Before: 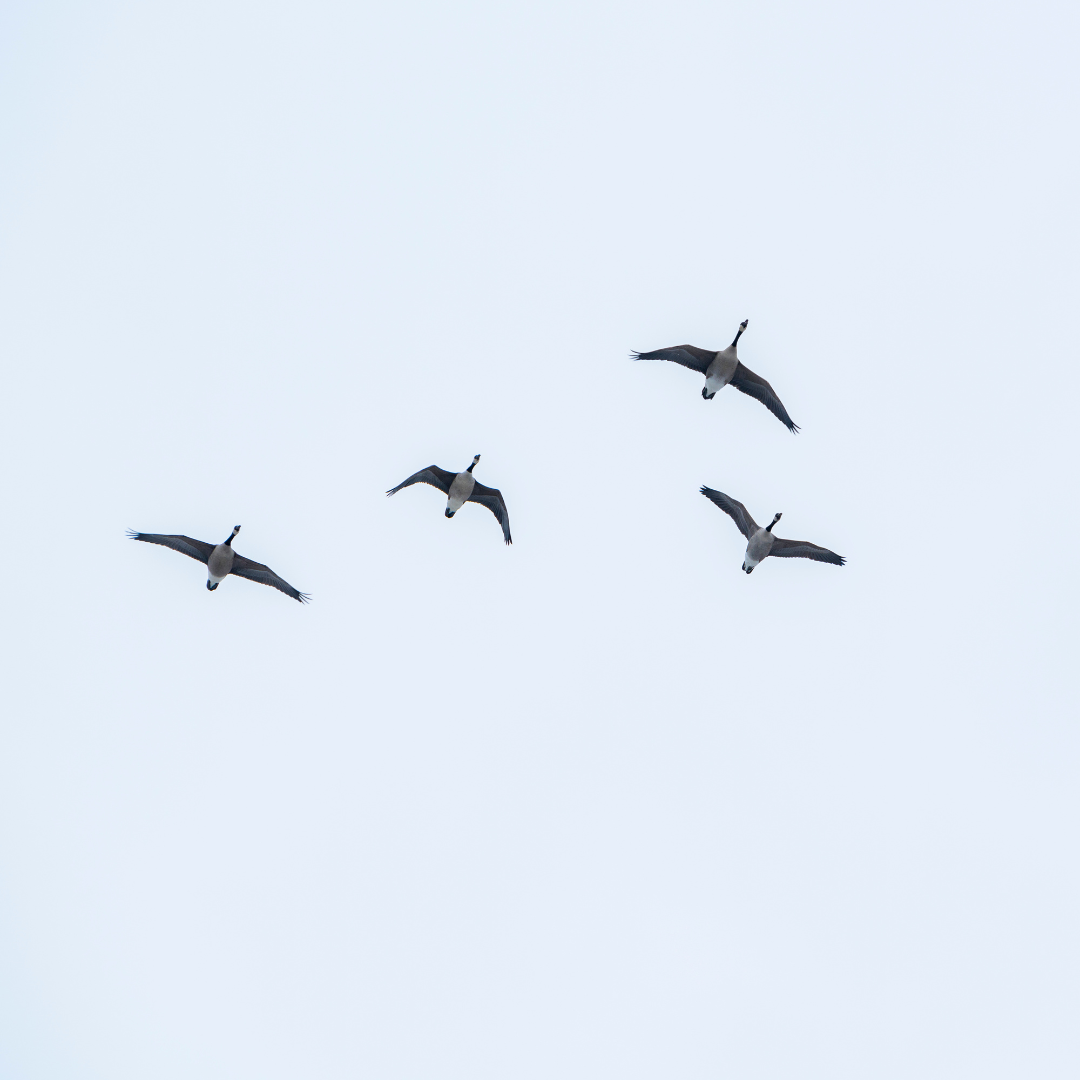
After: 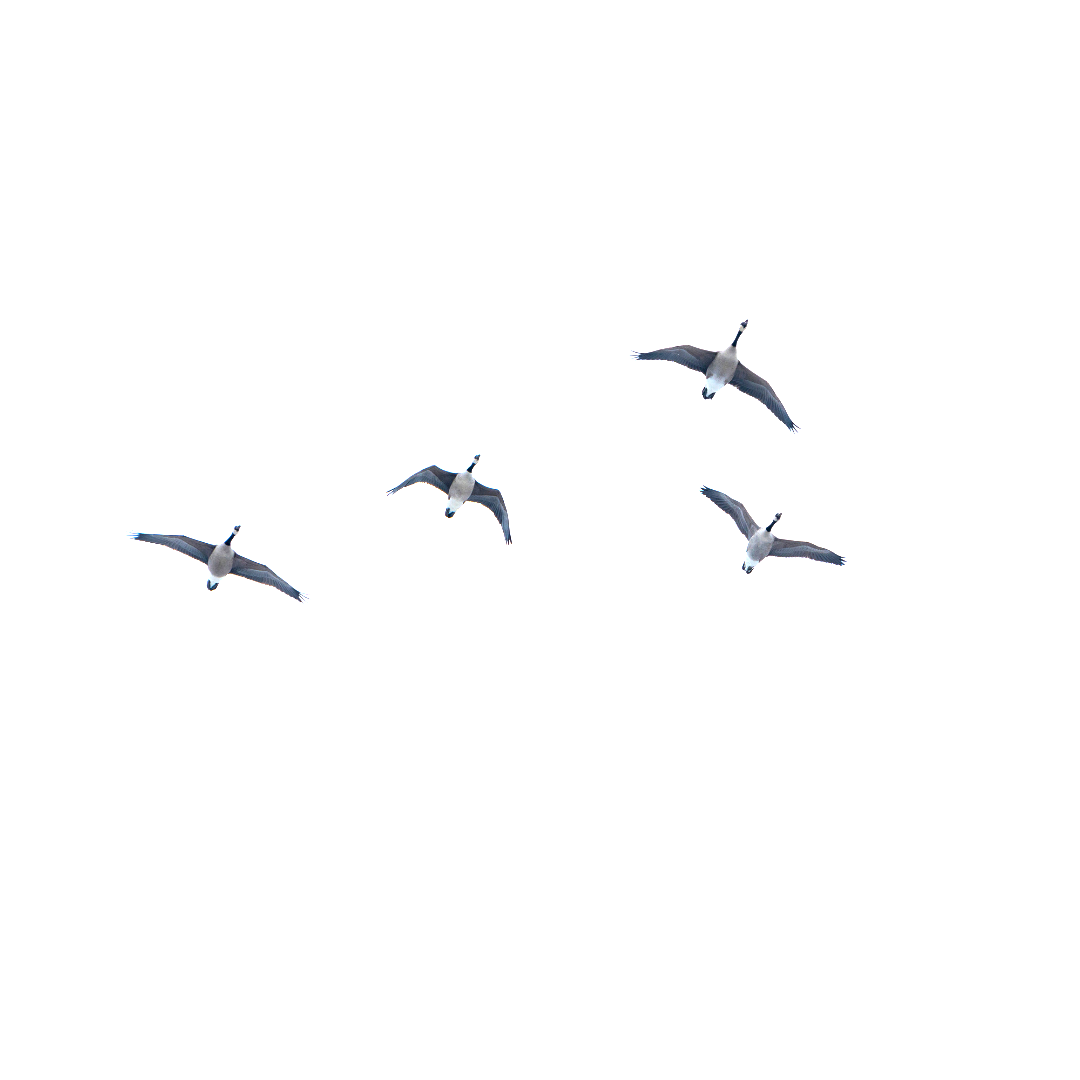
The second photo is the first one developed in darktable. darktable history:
exposure: black level correction 0.001, exposure 1.399 EV, compensate highlight preservation false
